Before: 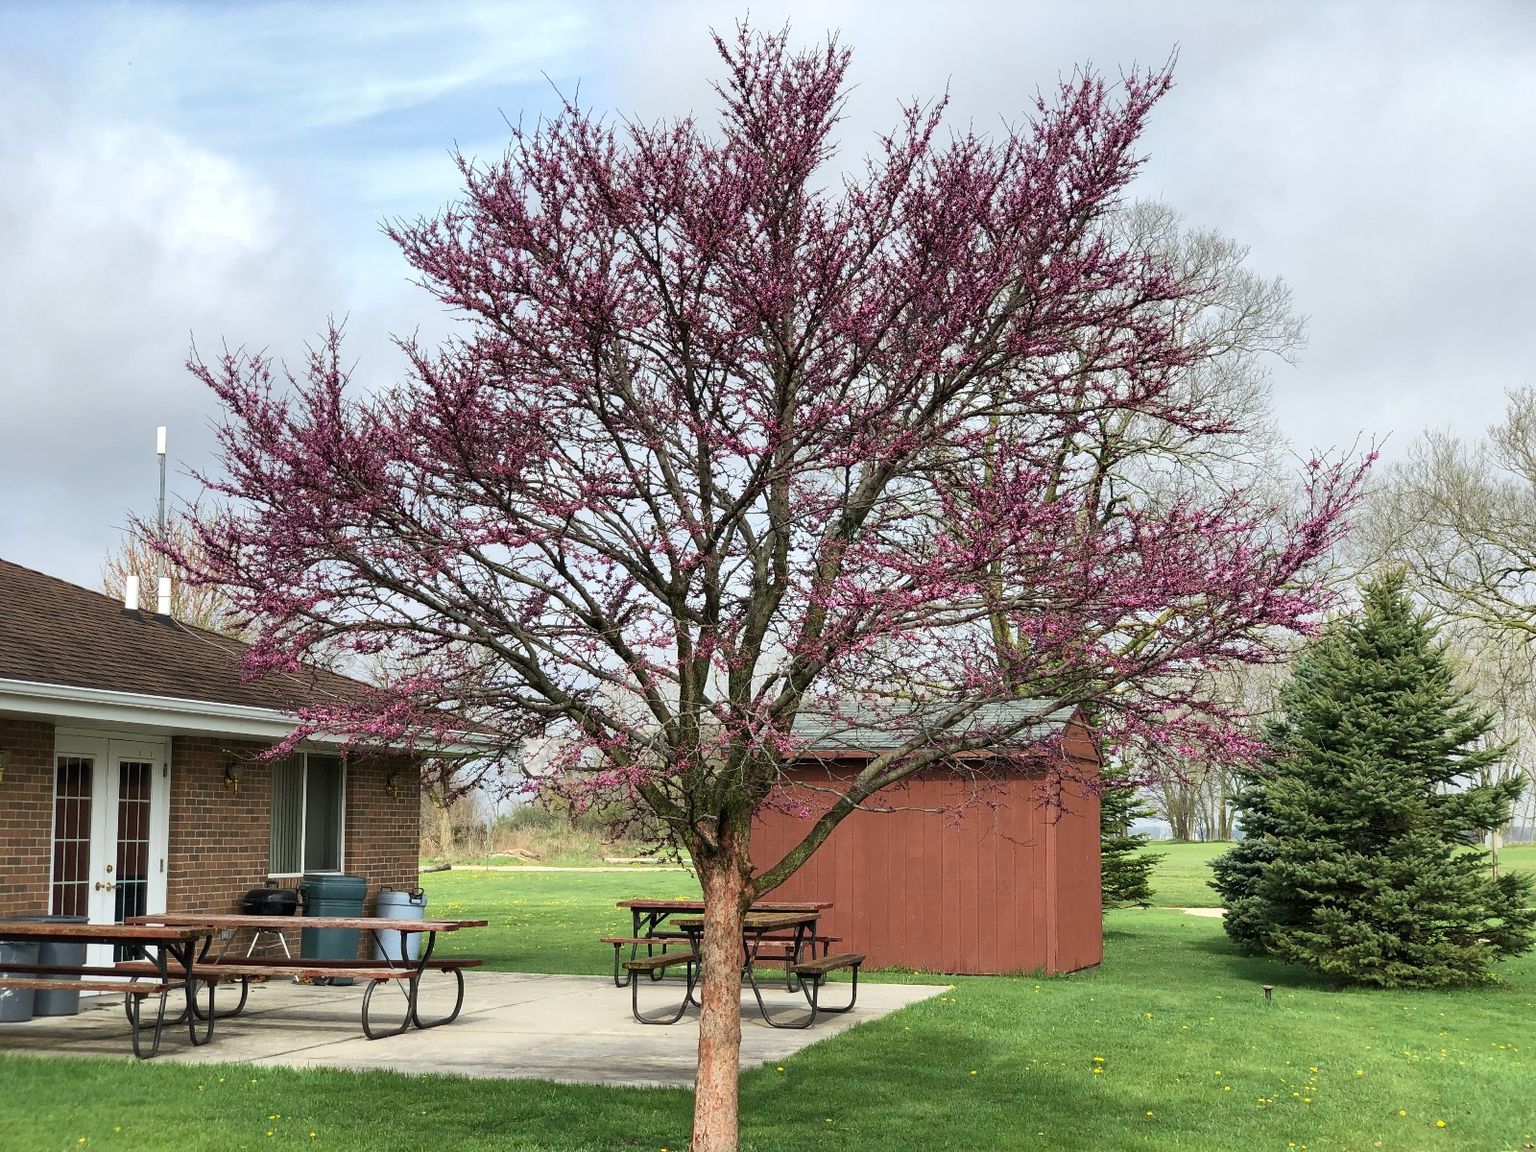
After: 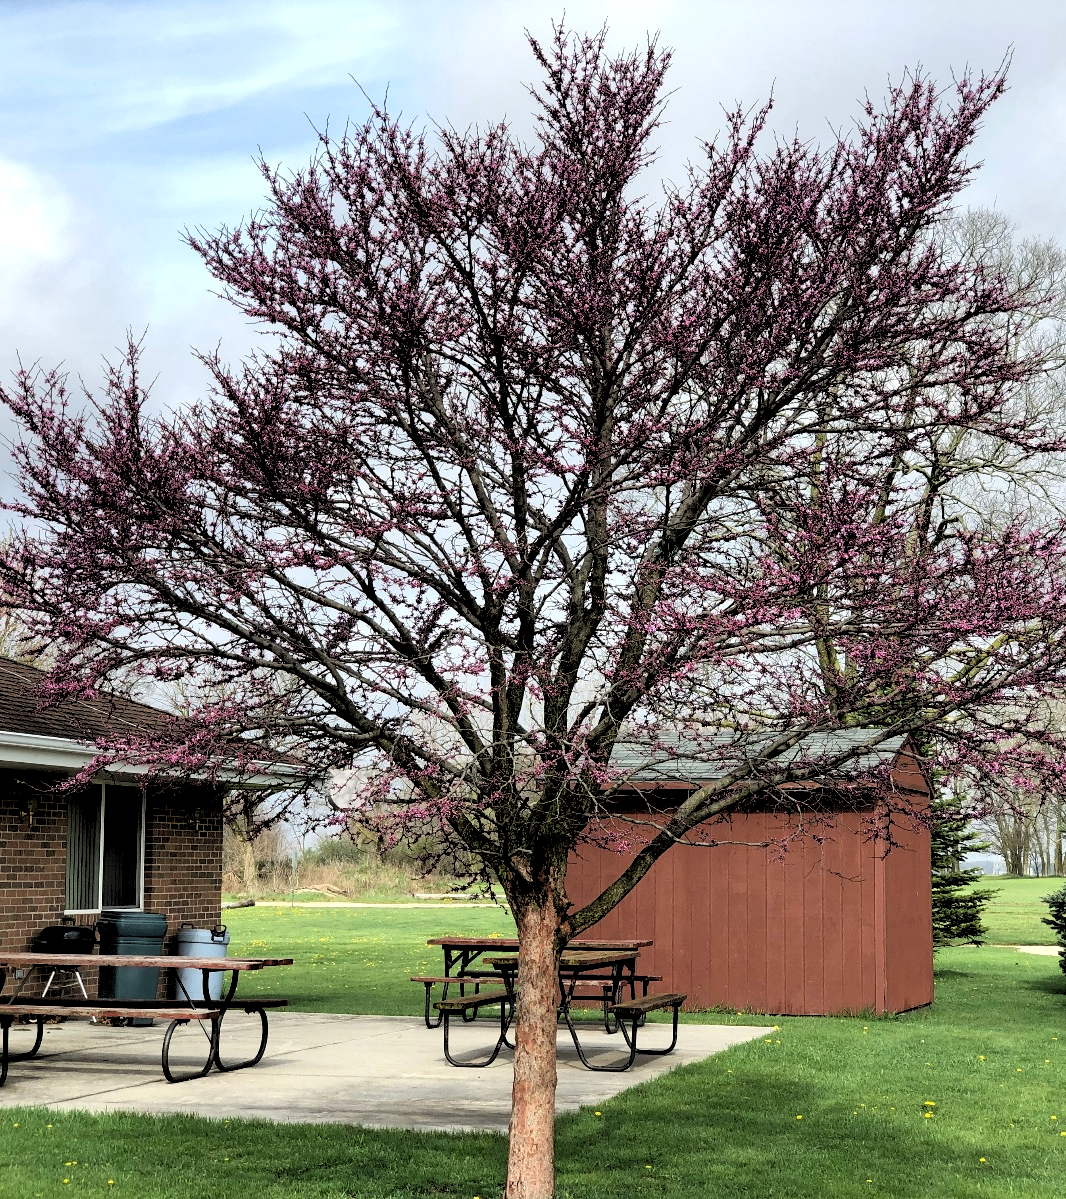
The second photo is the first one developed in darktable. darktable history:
crop and rotate: left 13.537%, right 19.796%
rgb levels: levels [[0.034, 0.472, 0.904], [0, 0.5, 1], [0, 0.5, 1]]
